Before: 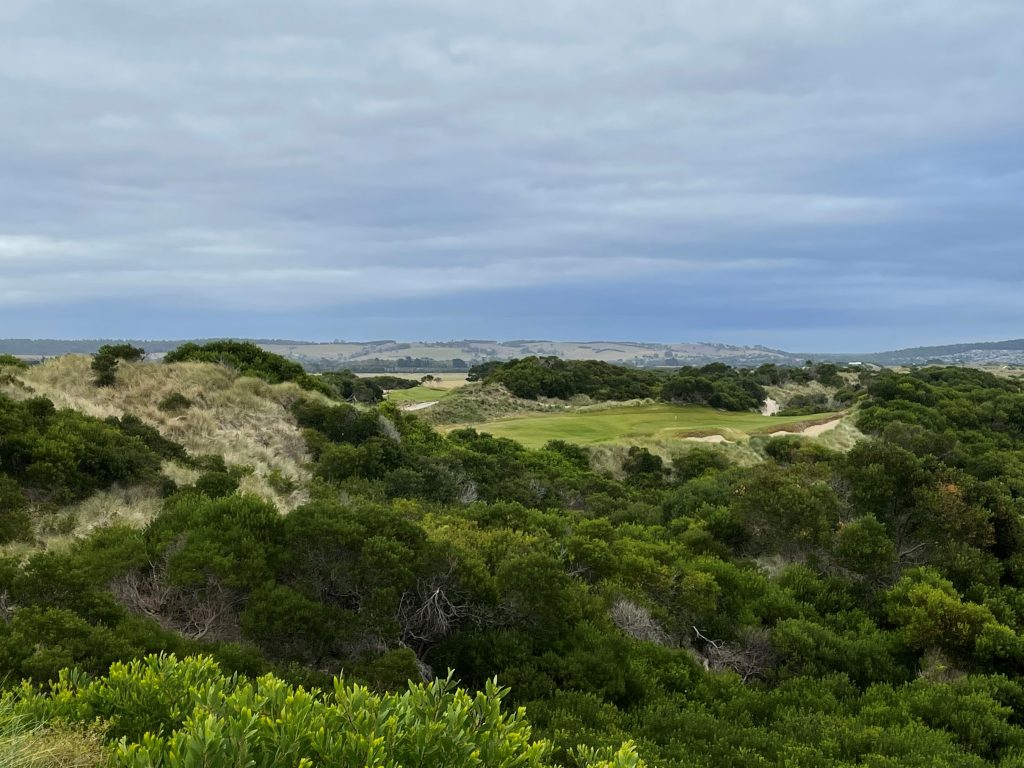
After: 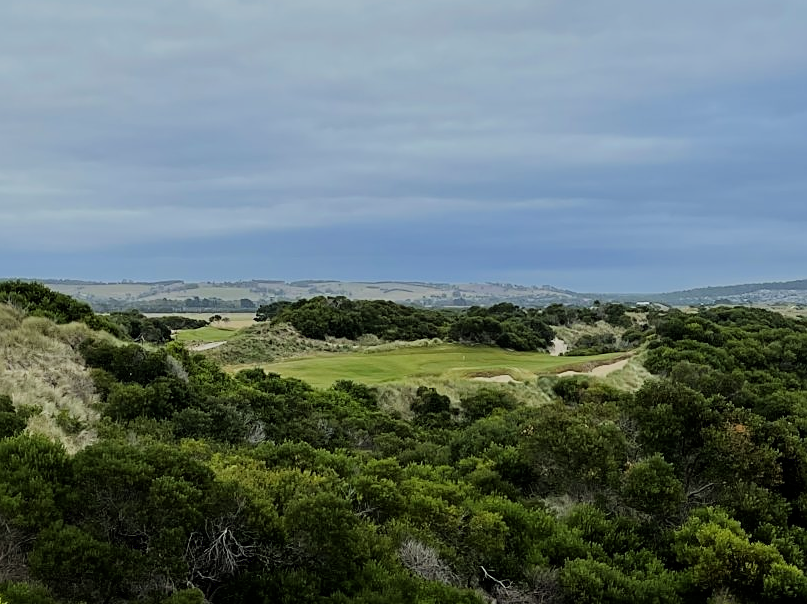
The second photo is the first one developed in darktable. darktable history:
crop and rotate: left 20.74%, top 7.912%, right 0.375%, bottom 13.378%
sharpen: on, module defaults
filmic rgb: black relative exposure -7.48 EV, white relative exposure 4.83 EV, hardness 3.4, color science v6 (2022)
white balance: red 0.978, blue 0.999
